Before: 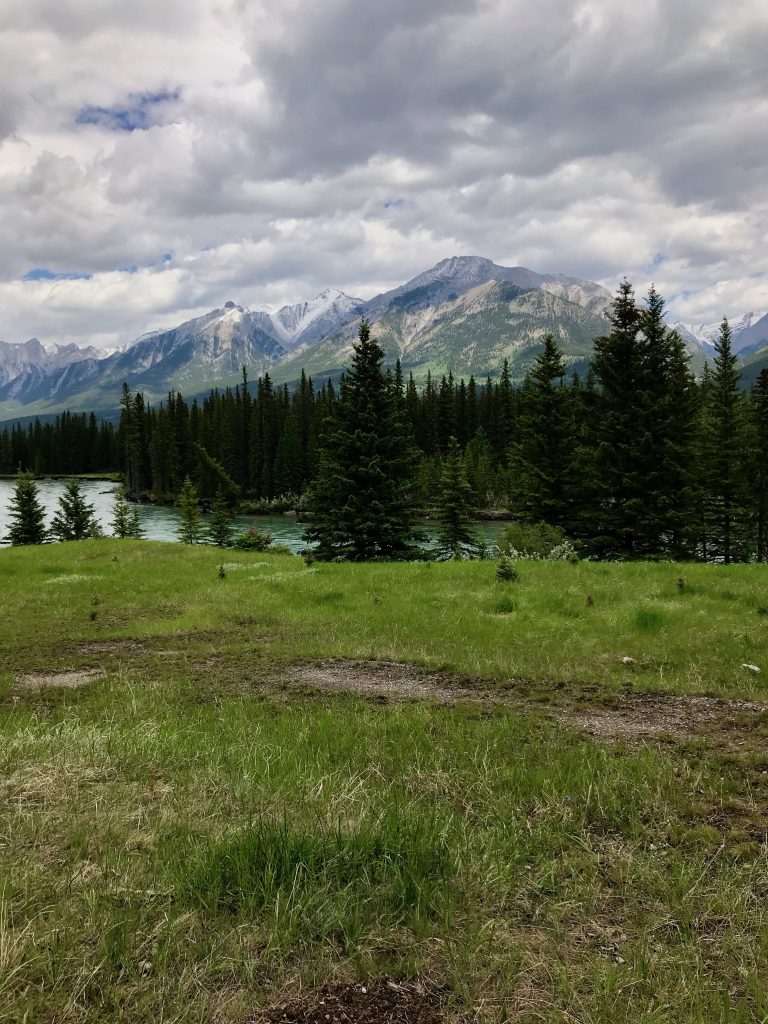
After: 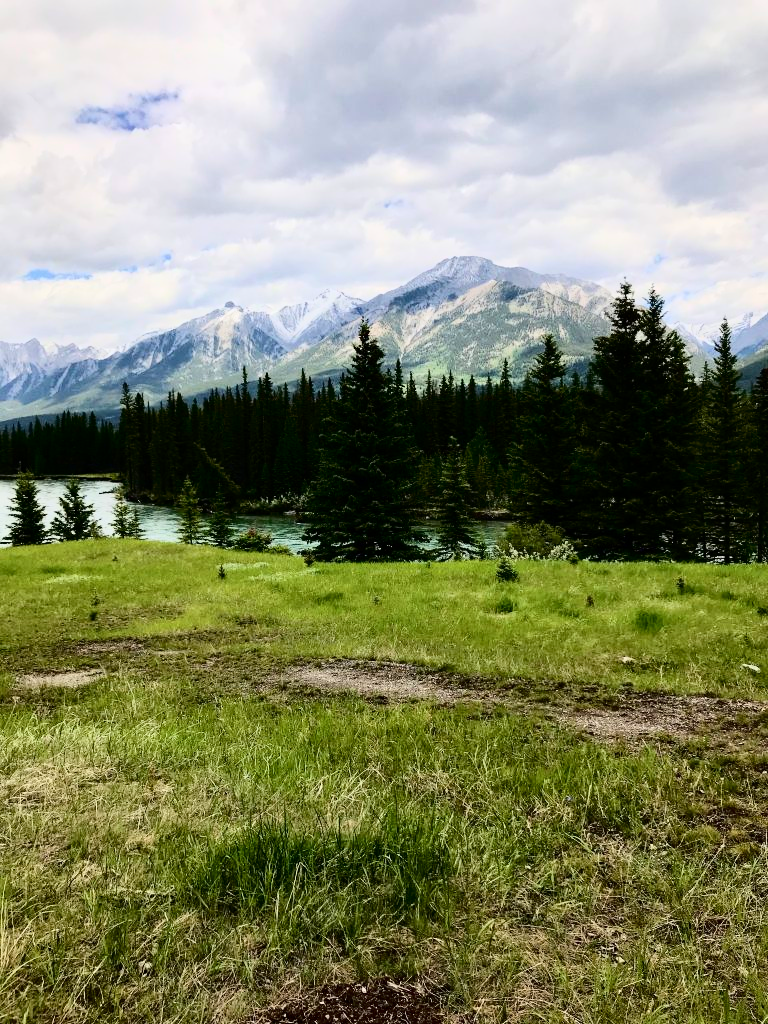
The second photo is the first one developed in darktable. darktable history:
tone curve: curves: ch0 [(0, 0) (0.003, 0.001) (0.011, 0.004) (0.025, 0.009) (0.044, 0.016) (0.069, 0.025) (0.1, 0.036) (0.136, 0.059) (0.177, 0.103) (0.224, 0.175) (0.277, 0.274) (0.335, 0.395) (0.399, 0.52) (0.468, 0.635) (0.543, 0.733) (0.623, 0.817) (0.709, 0.888) (0.801, 0.93) (0.898, 0.964) (1, 1)], color space Lab, independent channels, preserve colors none
color balance rgb: perceptual saturation grading › global saturation 20%, global vibrance 20%
